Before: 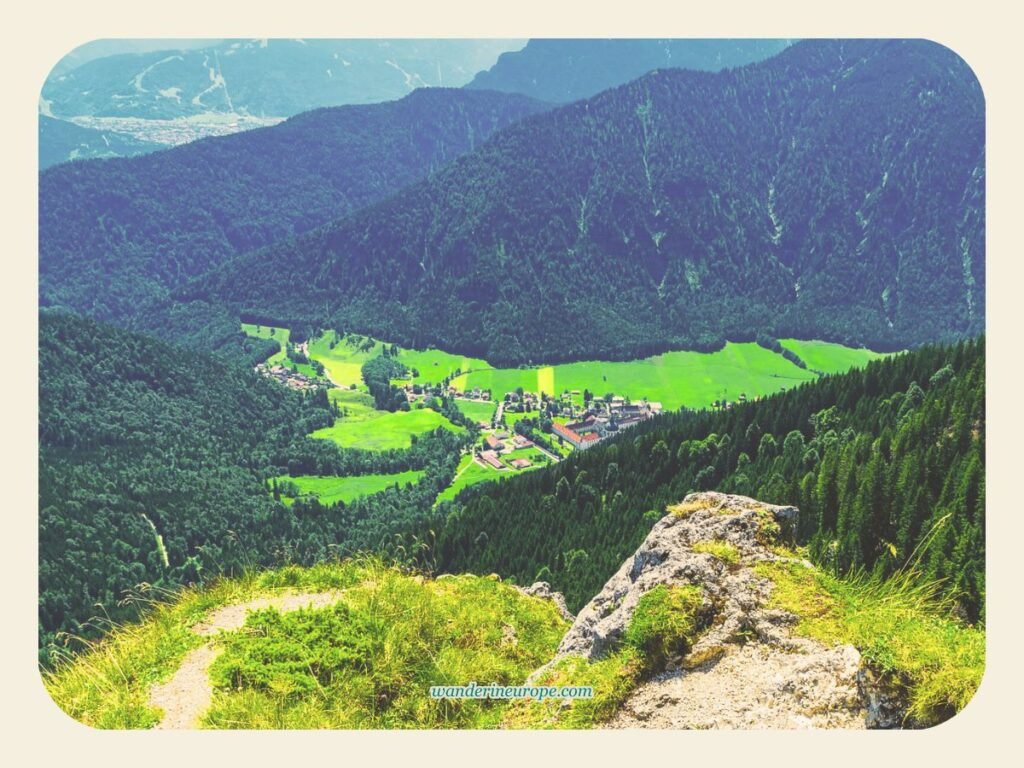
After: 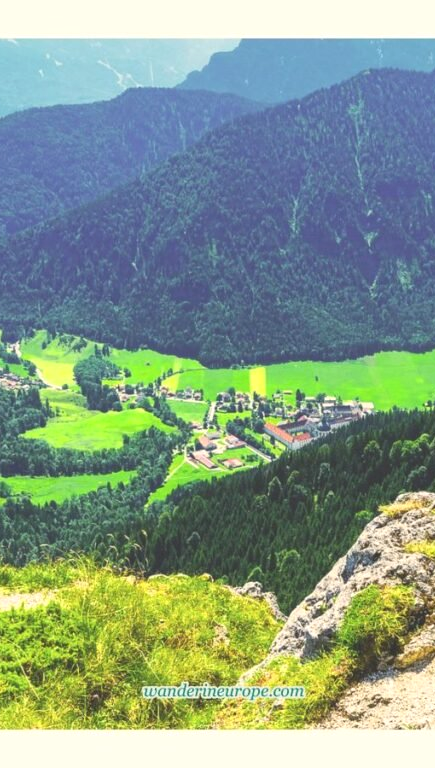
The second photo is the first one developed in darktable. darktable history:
exposure: exposure 0.203 EV, compensate highlight preservation false
crop: left 28.221%, right 29.261%
